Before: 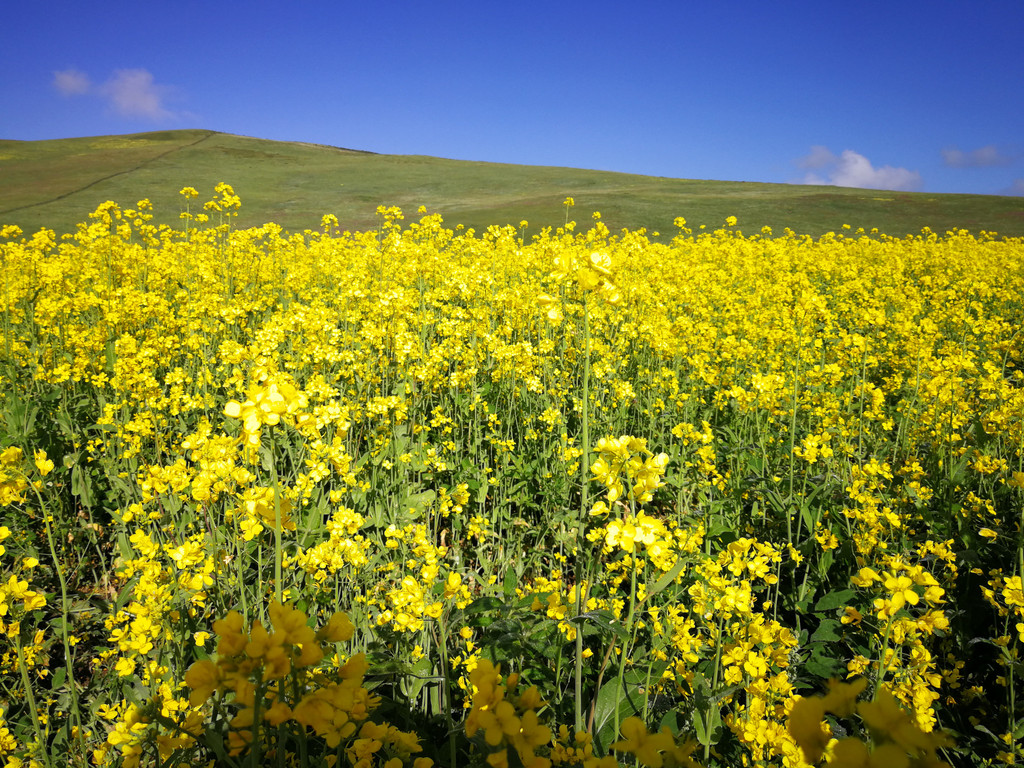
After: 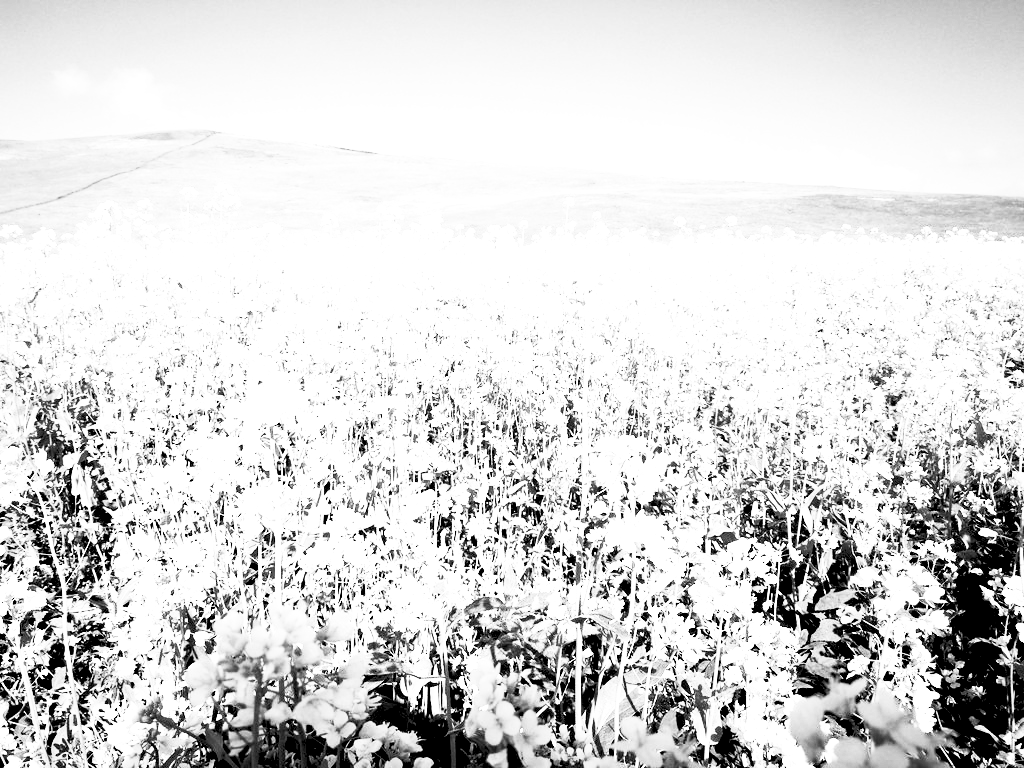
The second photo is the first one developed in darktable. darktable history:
contrast brightness saturation: contrast 0.53, brightness 0.47, saturation -1
rgb levels: levels [[0.034, 0.472, 0.904], [0, 0.5, 1], [0, 0.5, 1]]
exposure: black level correction 0, exposure 1.75 EV, compensate exposure bias true, compensate highlight preservation false
